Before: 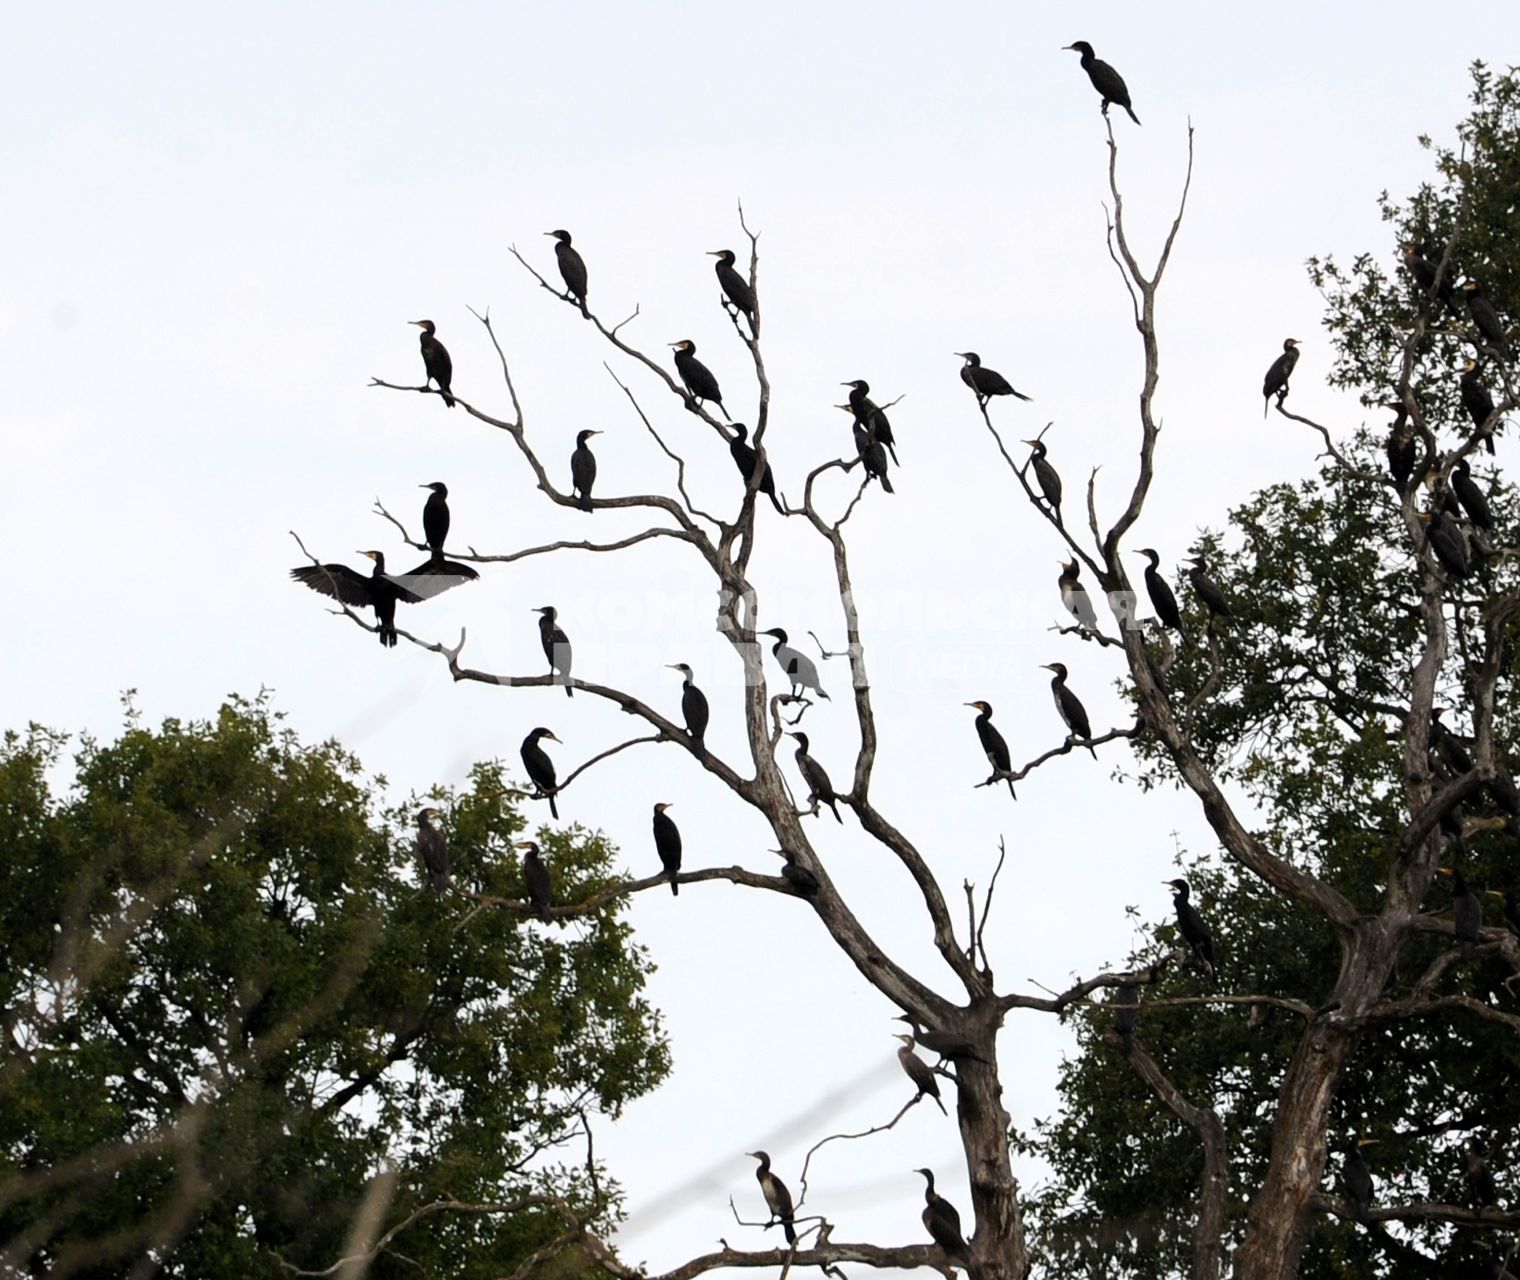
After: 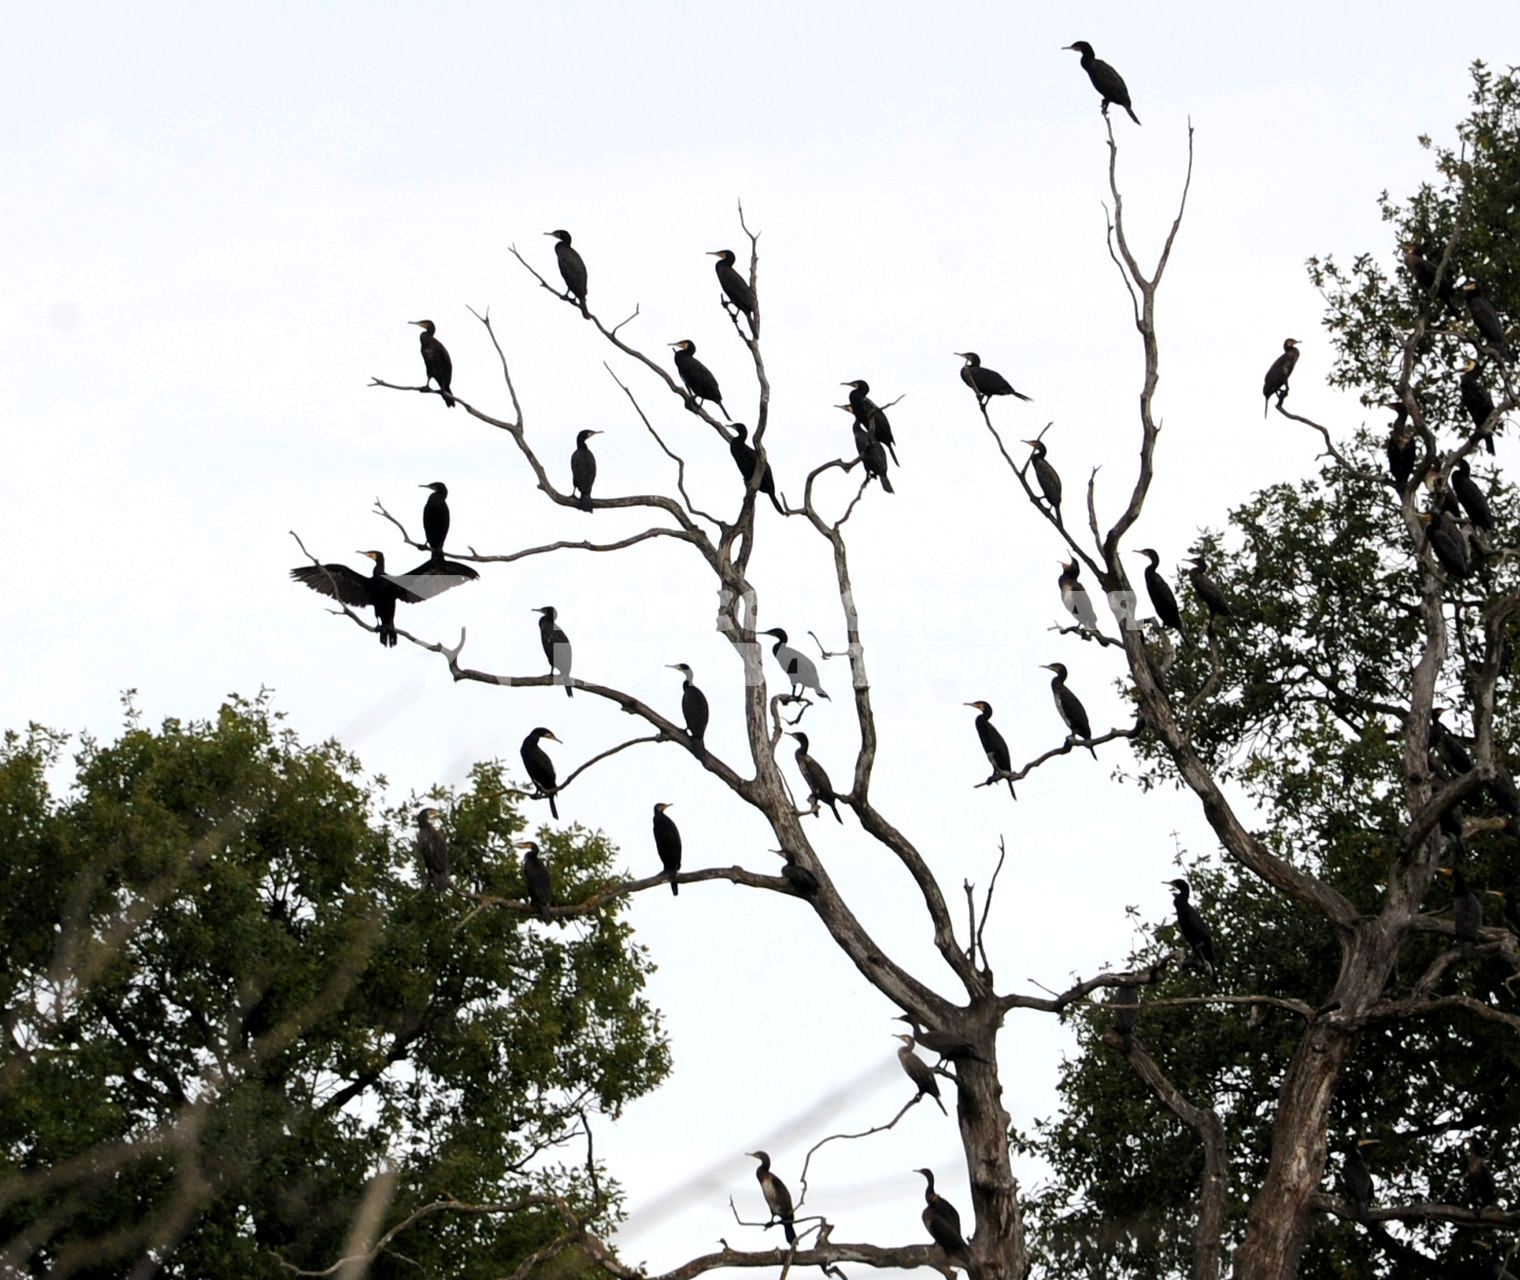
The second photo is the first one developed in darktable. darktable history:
levels: levels [0, 0.492, 0.984]
local contrast: mode bilateral grid, contrast 20, coarseness 50, detail 120%, midtone range 0.2
